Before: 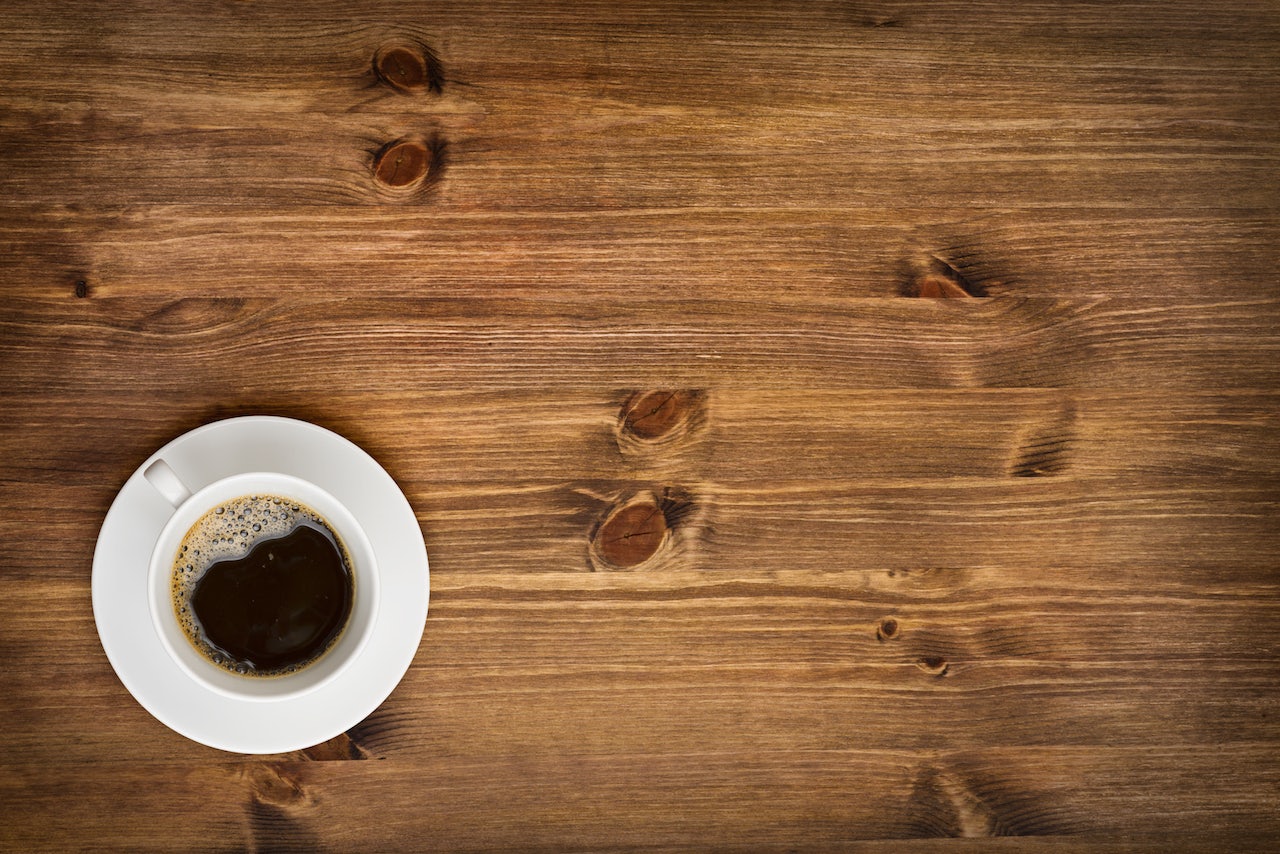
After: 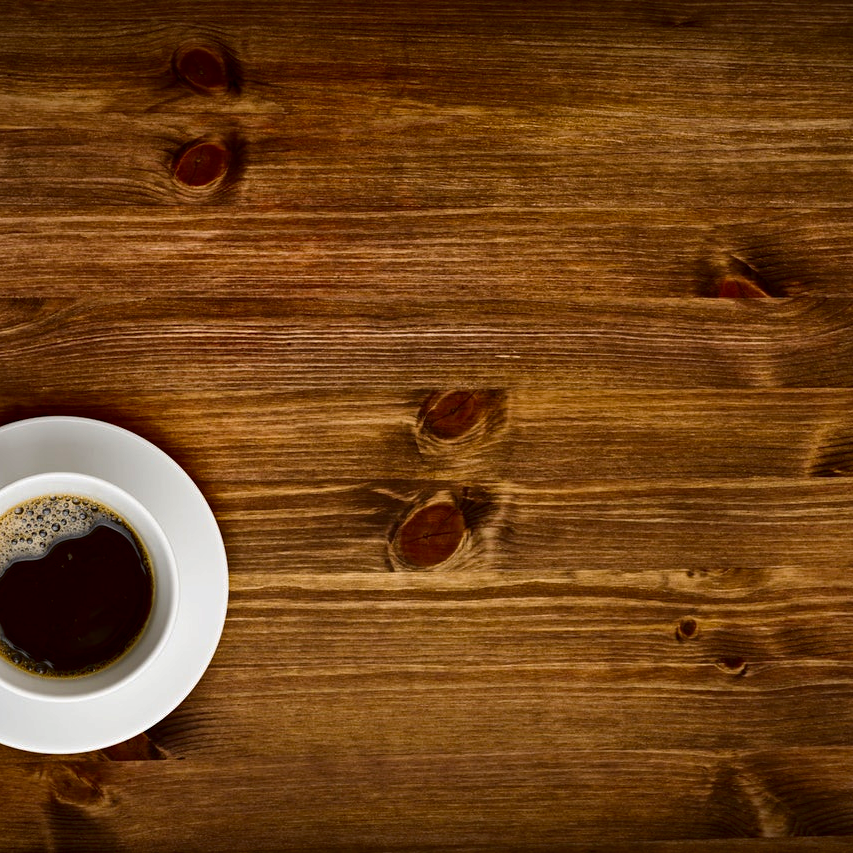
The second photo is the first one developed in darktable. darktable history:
contrast brightness saturation: contrast 0.1, brightness -0.26, saturation 0.14
crop and rotate: left 15.754%, right 17.579%
haze removal: compatibility mode true, adaptive false
